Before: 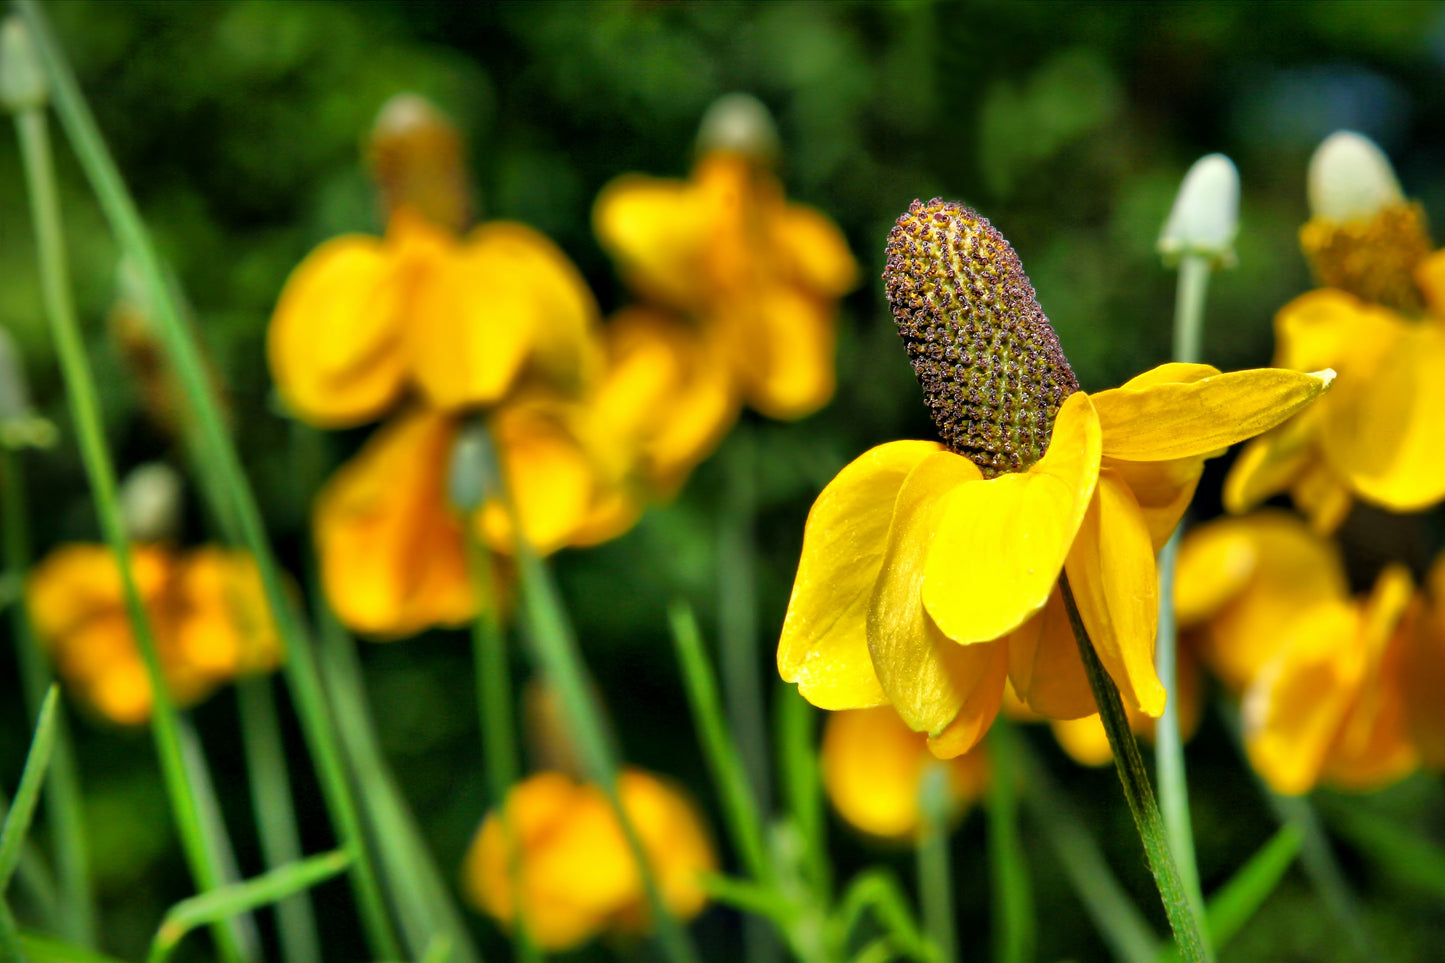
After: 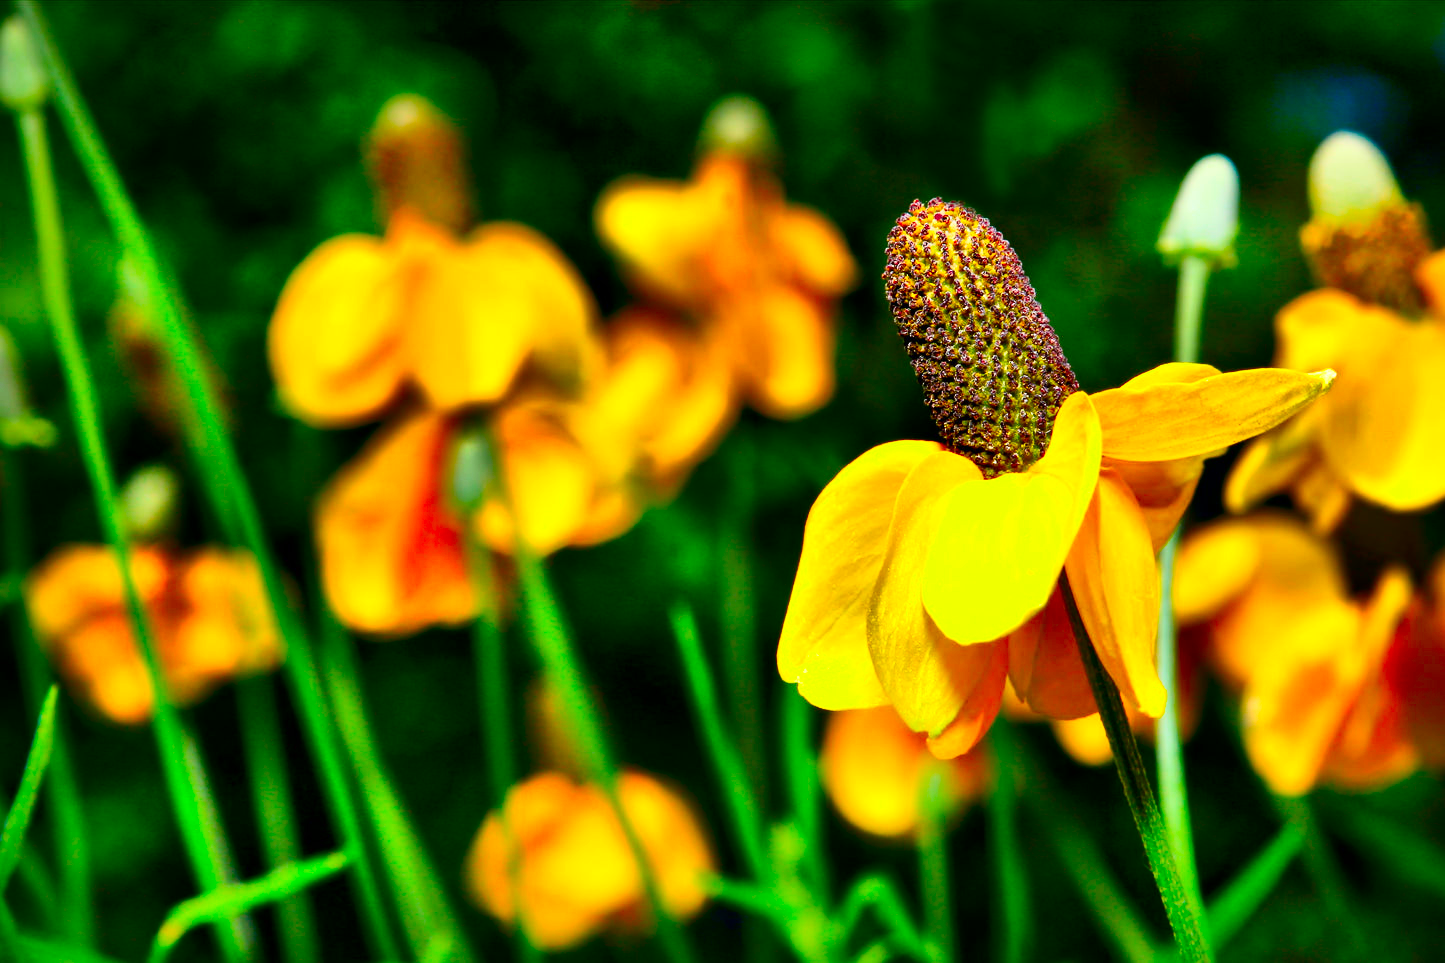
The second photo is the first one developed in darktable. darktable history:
contrast brightness saturation: contrast 0.269, brightness 0.018, saturation 0.877
